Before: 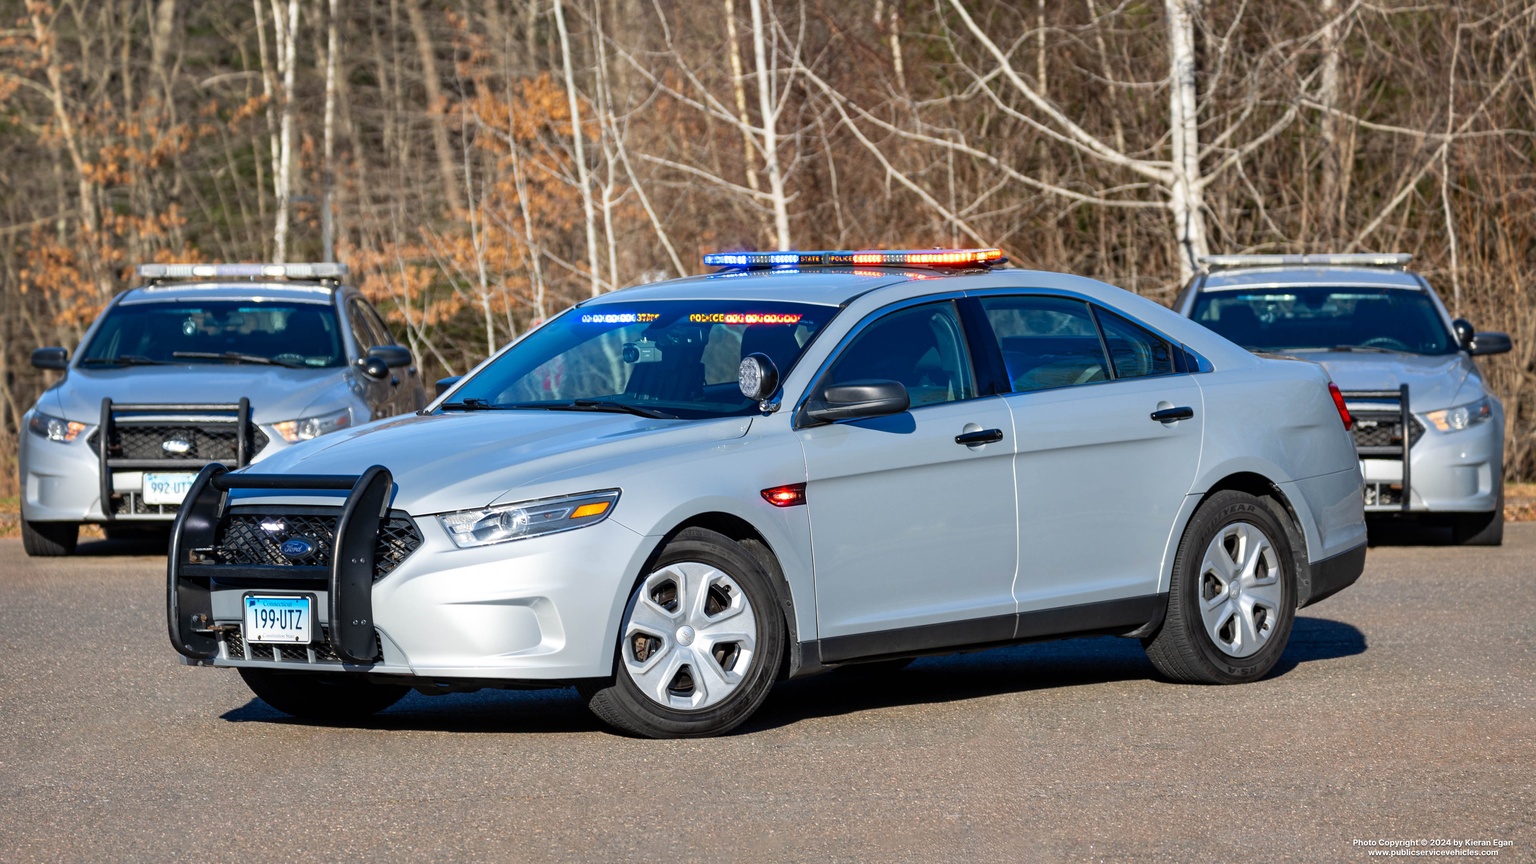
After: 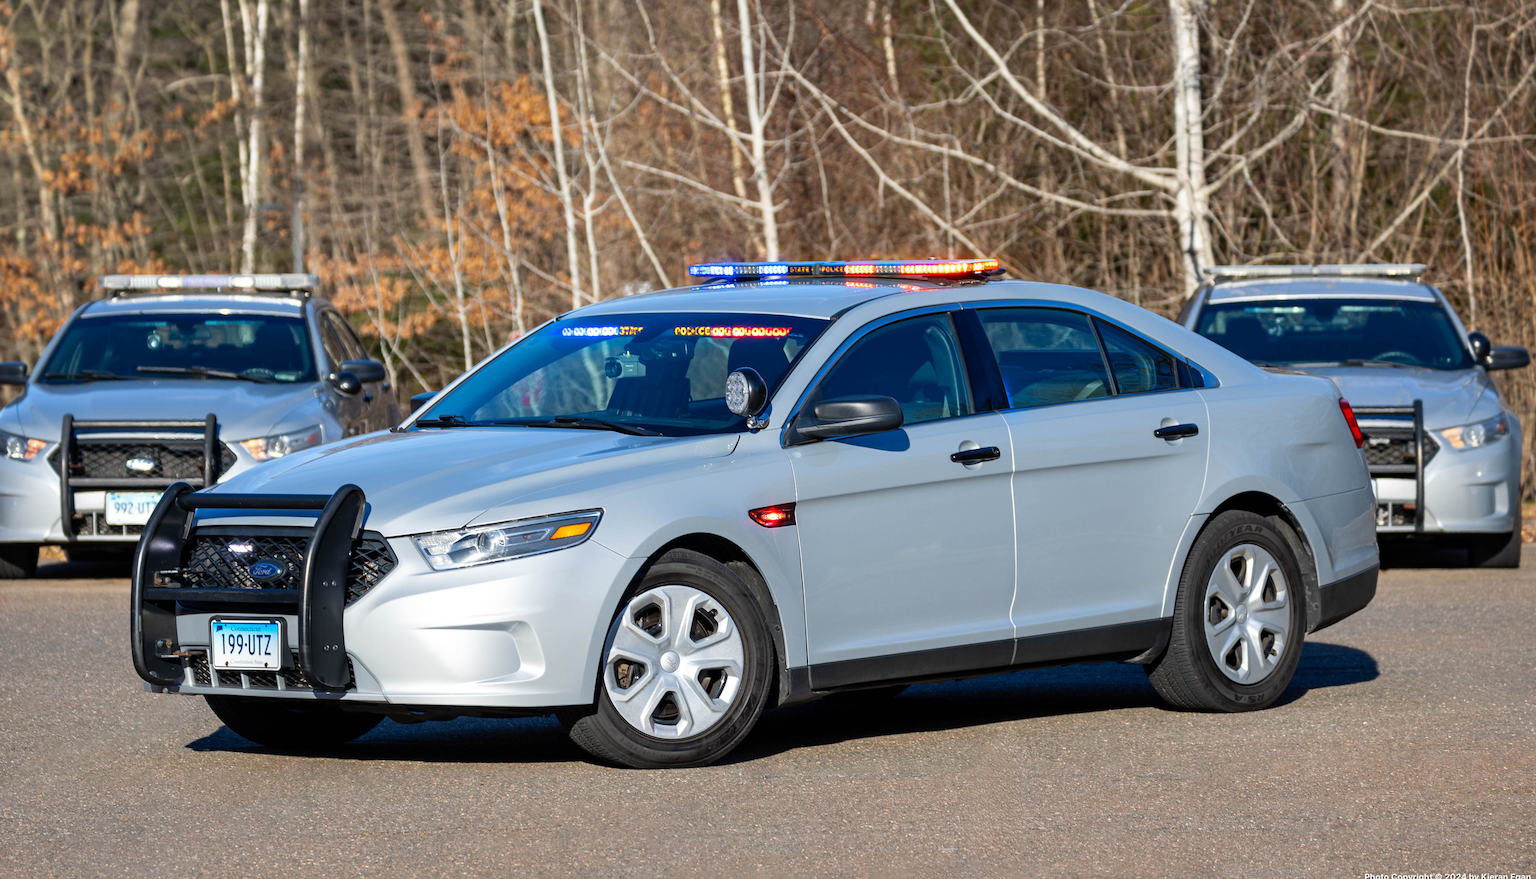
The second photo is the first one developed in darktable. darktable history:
crop and rotate: left 2.725%, right 1.135%, bottom 2.153%
